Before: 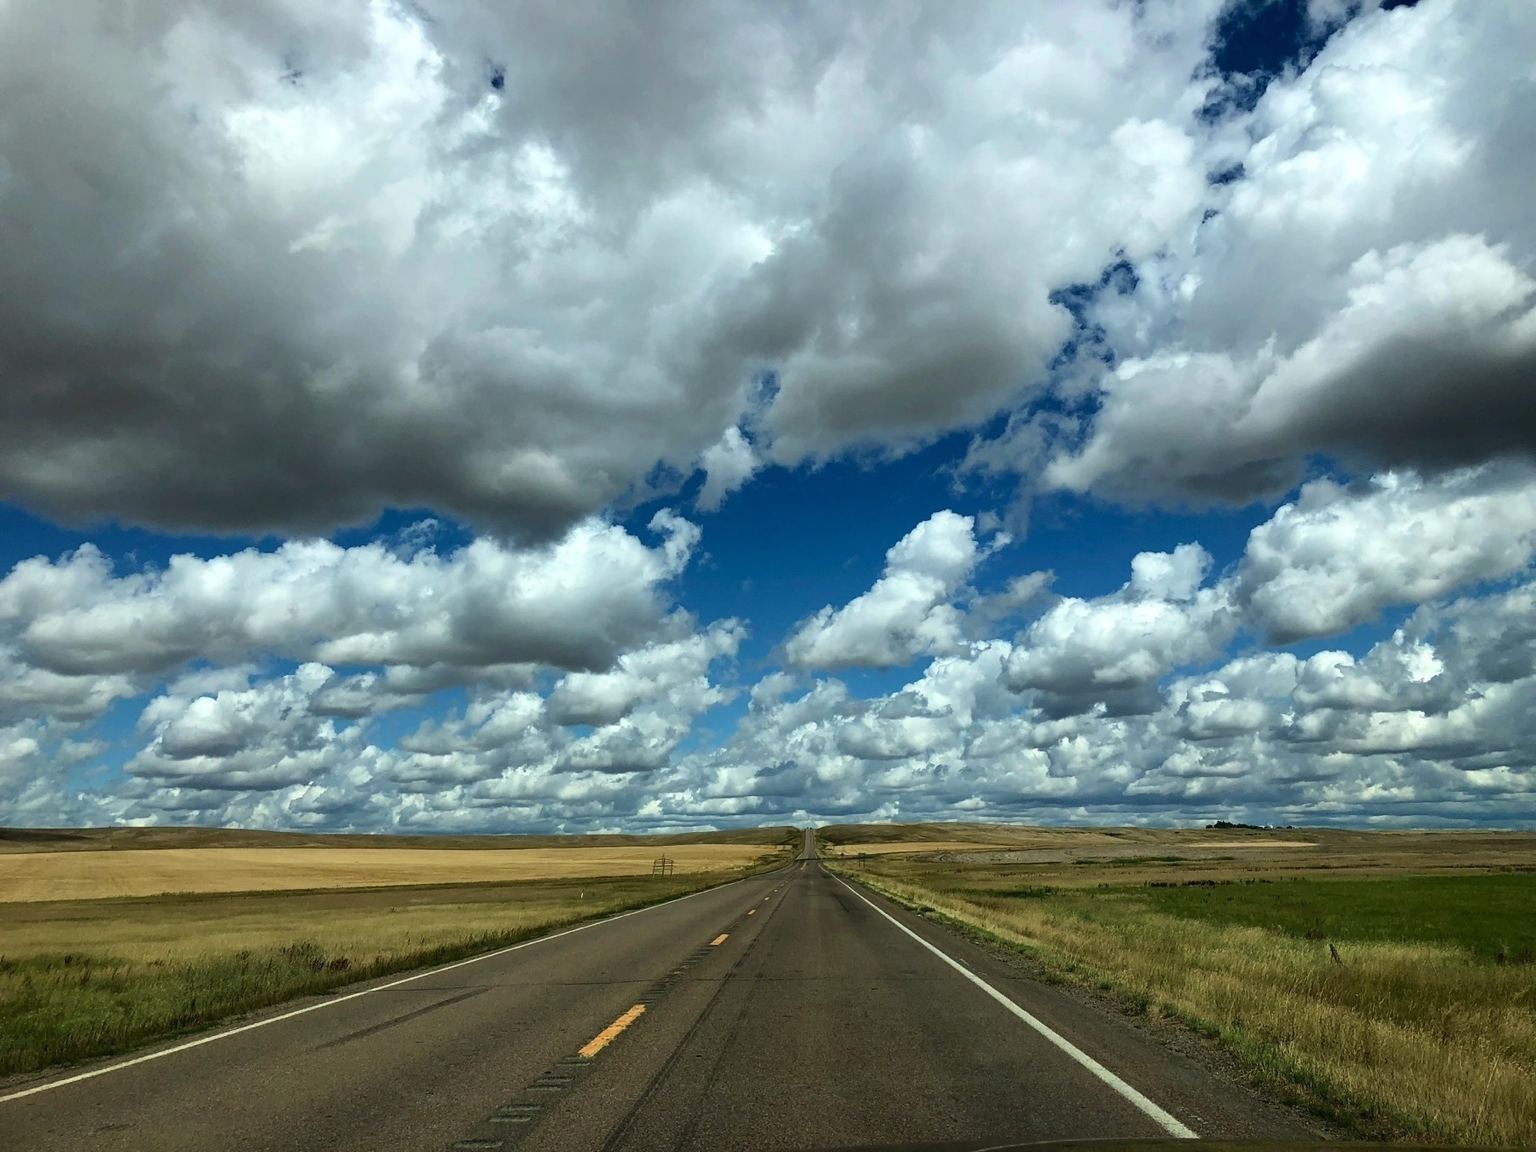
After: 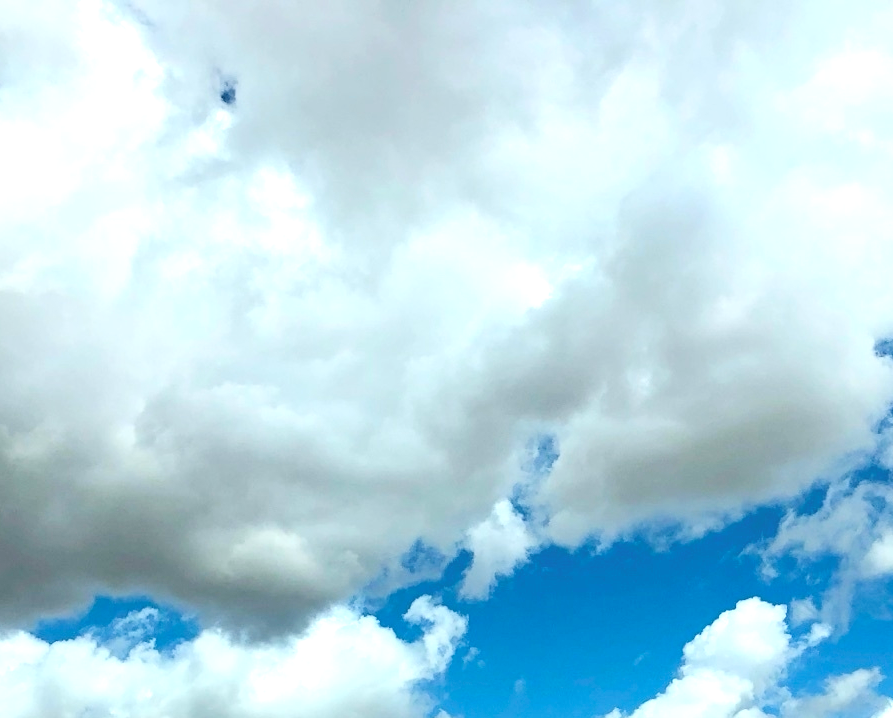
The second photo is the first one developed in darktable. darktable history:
crop: left 19.755%, right 30.594%, bottom 46.777%
tone curve: curves: ch0 [(0, 0) (0.08, 0.069) (0.4, 0.391) (0.6, 0.609) (0.92, 0.93) (1, 1)], color space Lab, independent channels, preserve colors none
contrast brightness saturation: brightness 0.148
exposure: exposure 0.563 EV, compensate highlight preservation false
color balance rgb: power › hue 73.85°, global offset › hue 169.58°, linear chroma grading › global chroma 8.163%, perceptual saturation grading › global saturation 0.253%, perceptual saturation grading › mid-tones 11.78%
